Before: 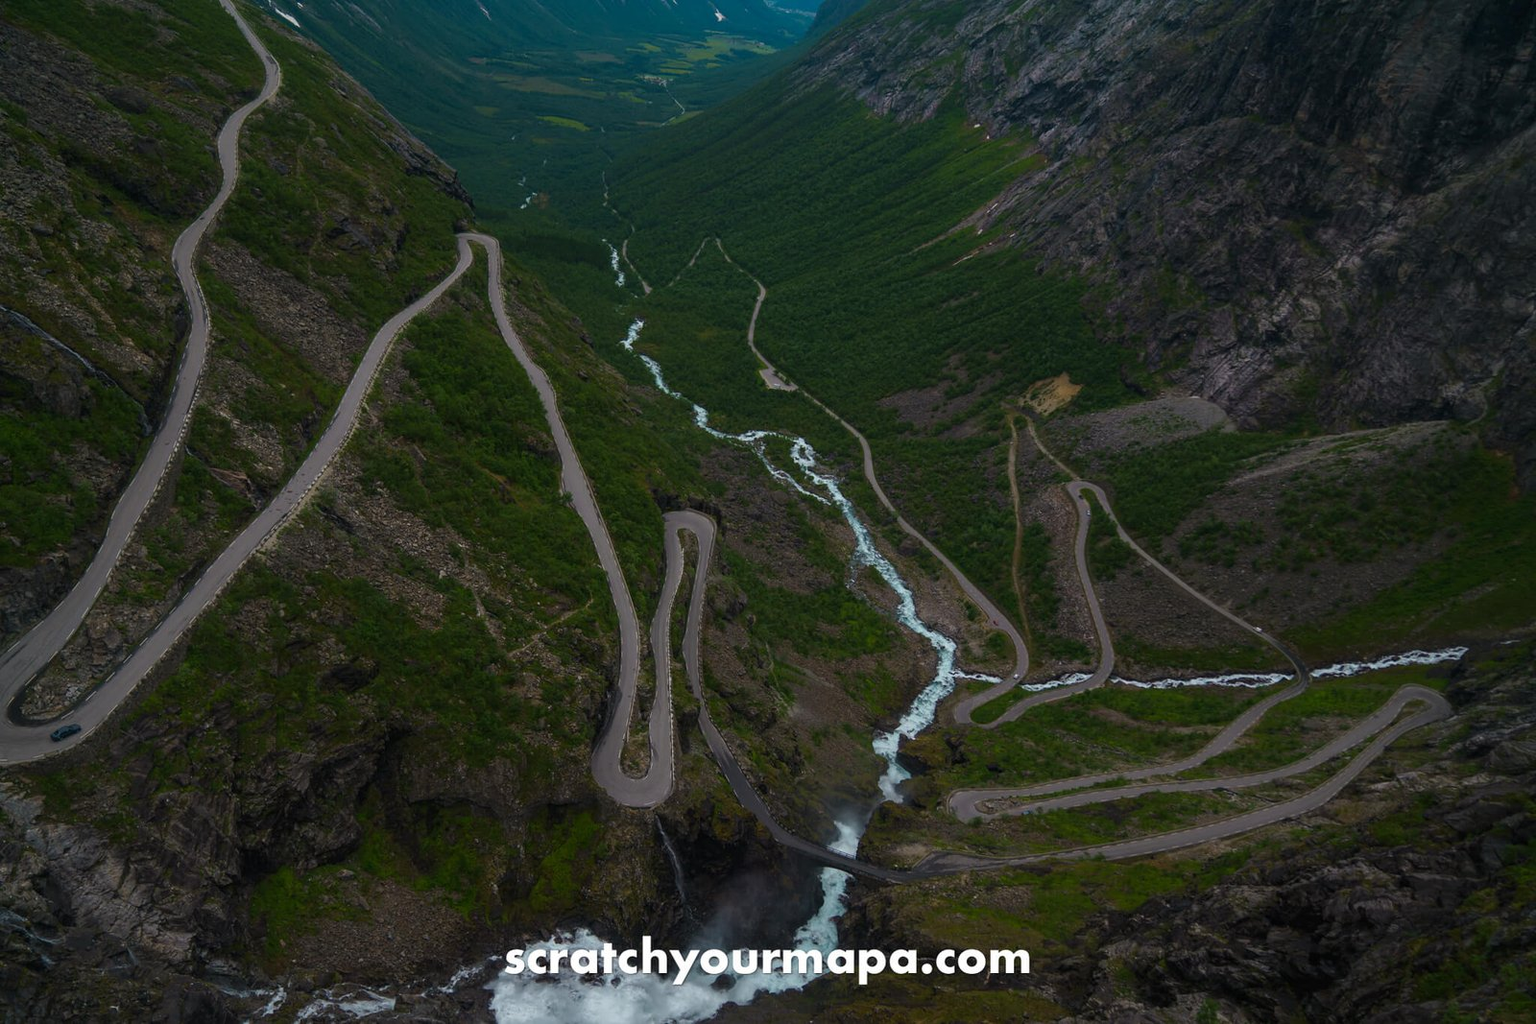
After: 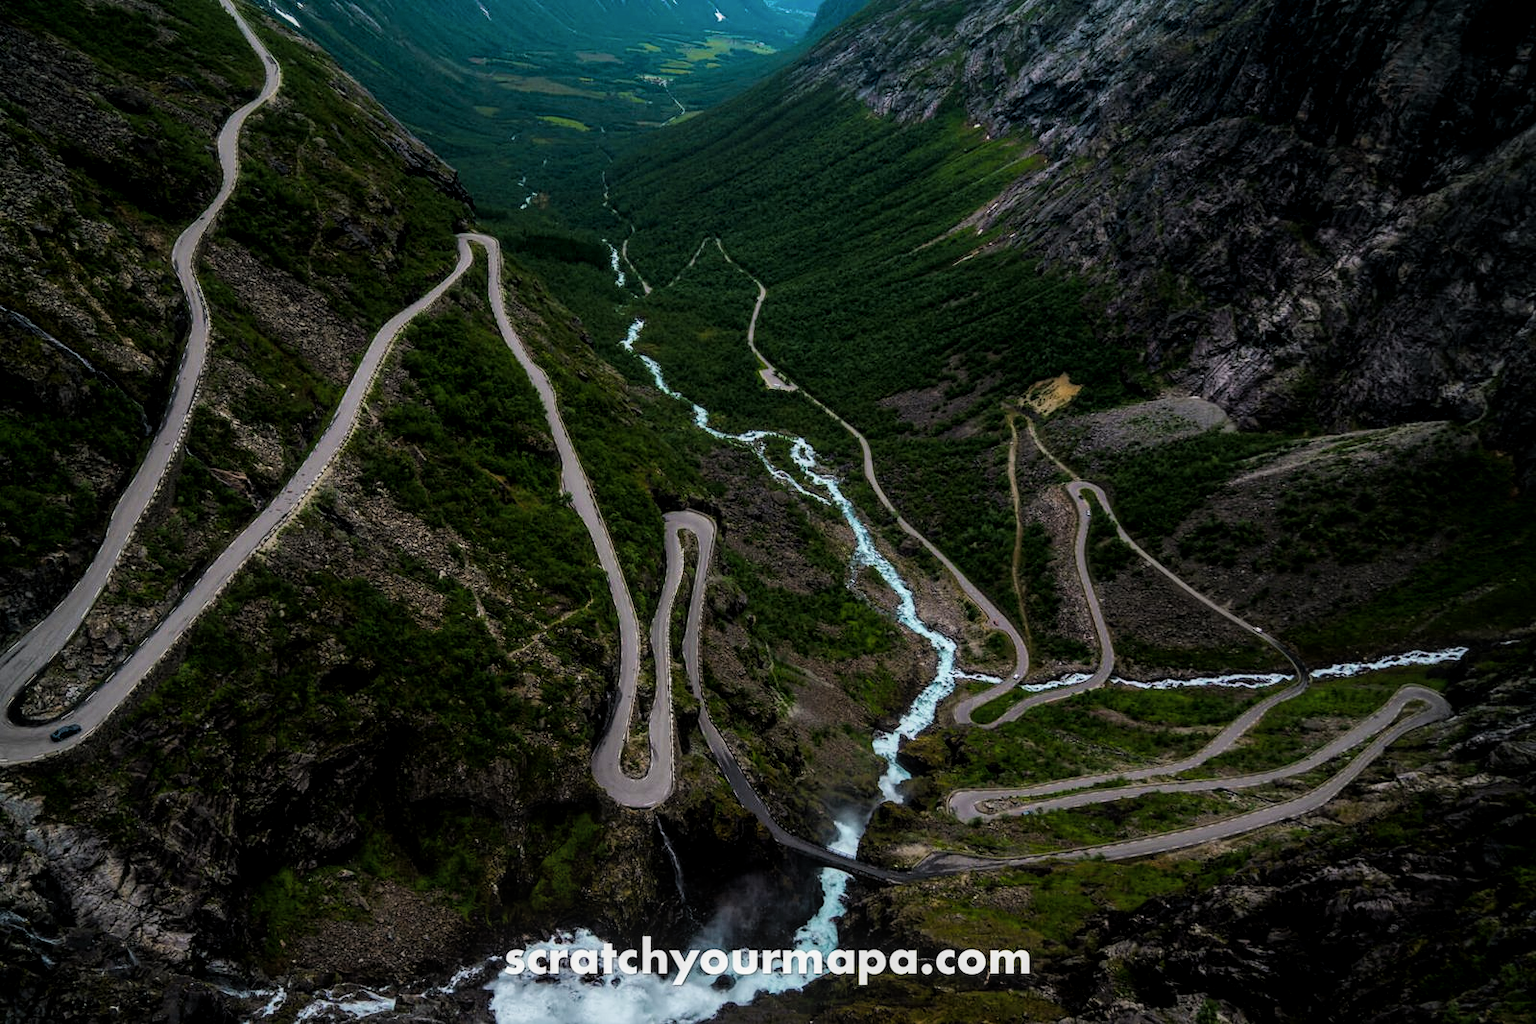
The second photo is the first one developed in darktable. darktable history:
color balance rgb: perceptual saturation grading › global saturation 20%, global vibrance 10%
filmic rgb: black relative exposure -5 EV, white relative exposure 3.5 EV, hardness 3.19, contrast 1.3
local contrast: on, module defaults
exposure "scene-referred default": black level correction 0, exposure 0.7 EV, compensate exposure bias true, compensate highlight preservation false
